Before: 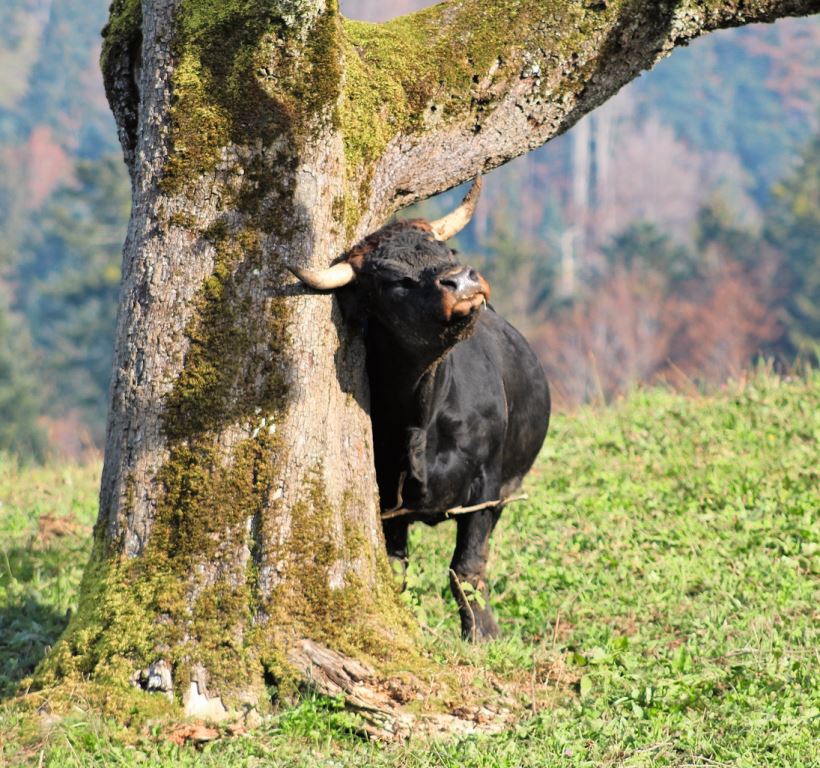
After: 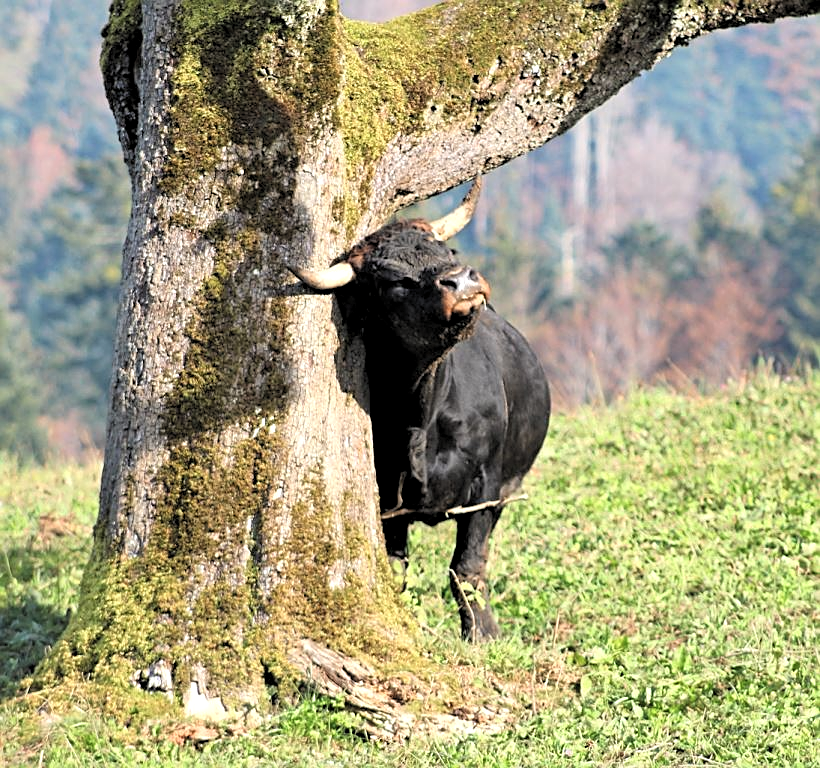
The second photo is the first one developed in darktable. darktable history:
sharpen: on, module defaults
rgb levels: levels [[0.01, 0.419, 0.839], [0, 0.5, 1], [0, 0.5, 1]]
exposure: black level correction -0.005, exposure 0.054 EV, compensate highlight preservation false
contrast brightness saturation: saturation -0.1
